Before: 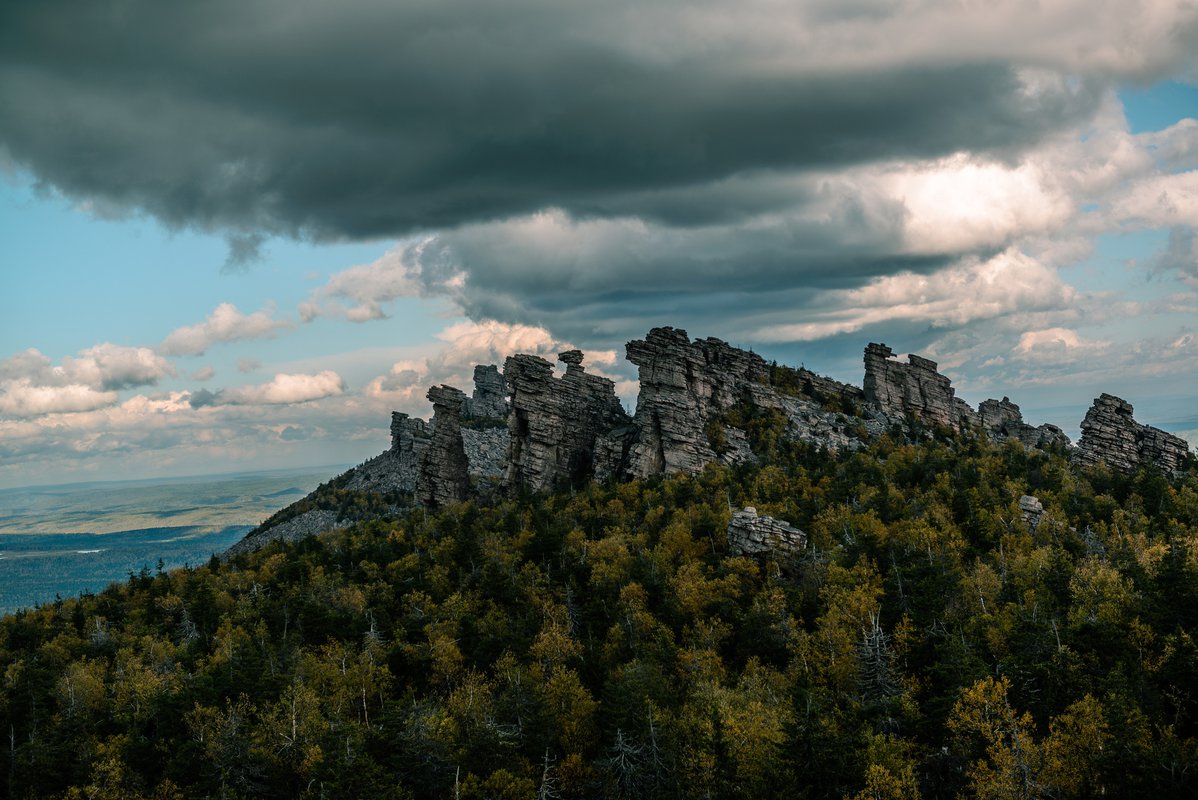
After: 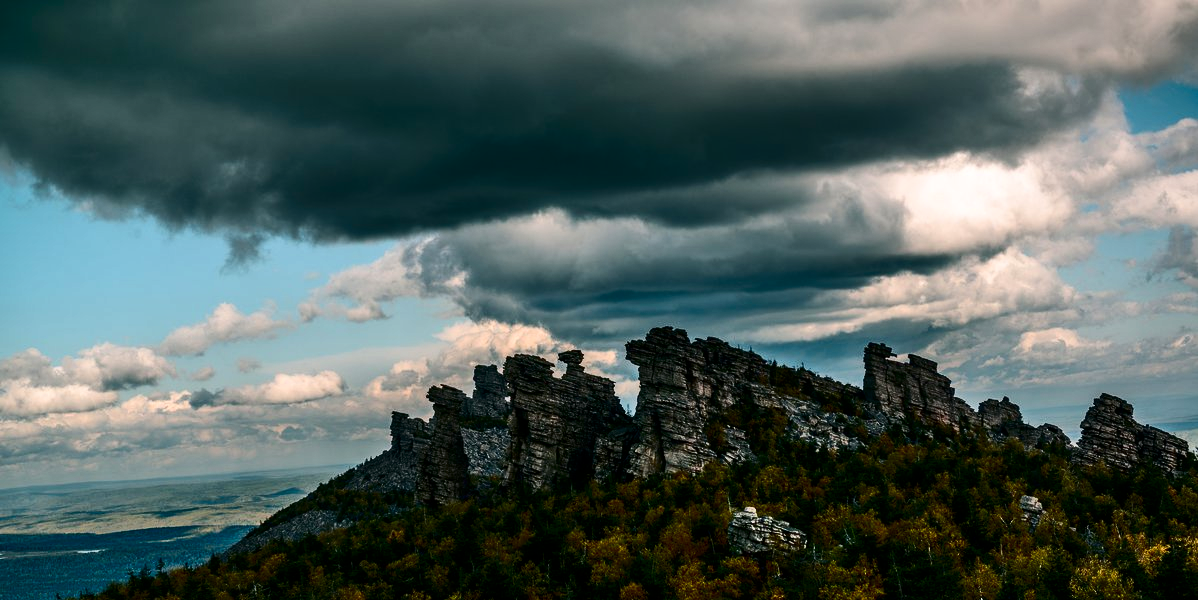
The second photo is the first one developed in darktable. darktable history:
contrast brightness saturation: contrast 0.242, brightness -0.23, saturation 0.137
crop: bottom 24.978%
shadows and highlights: low approximation 0.01, soften with gaussian
